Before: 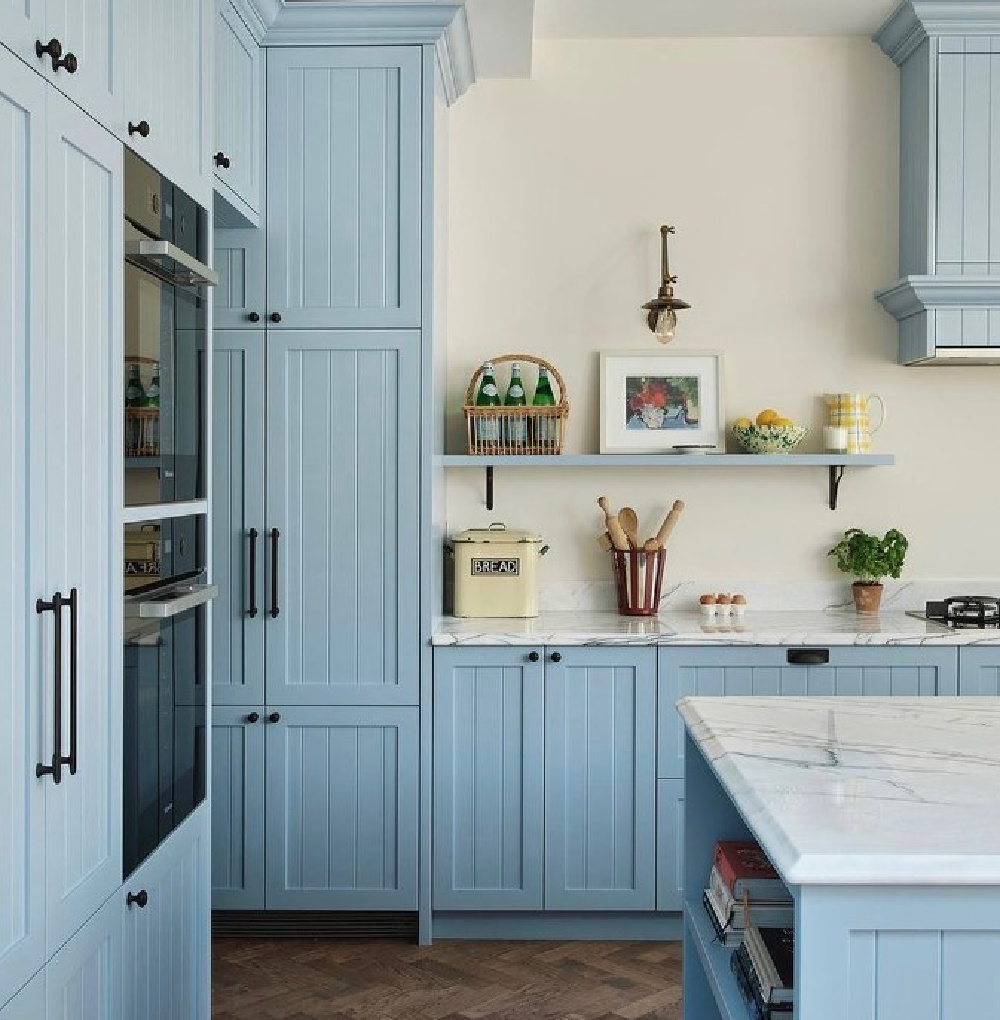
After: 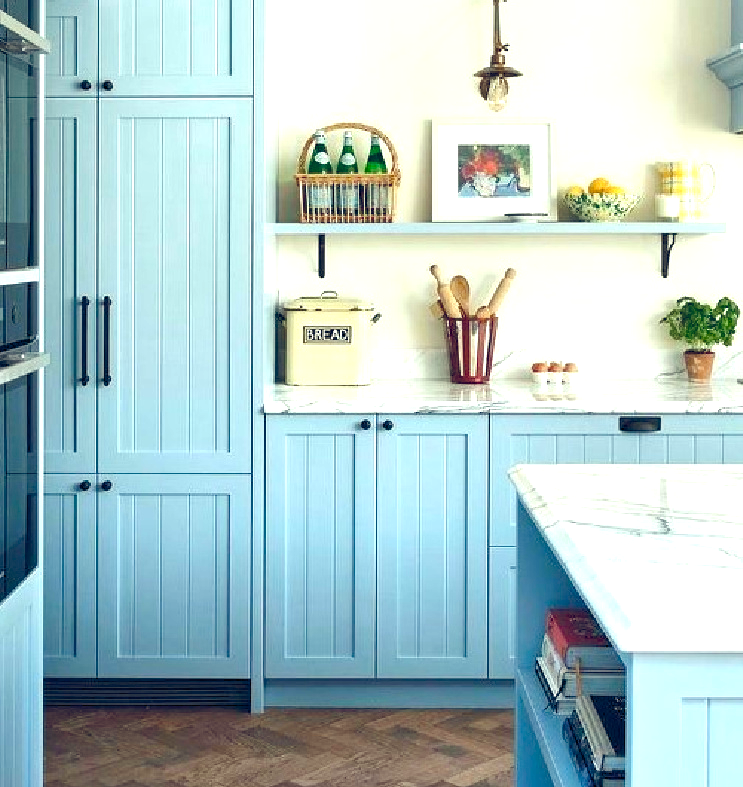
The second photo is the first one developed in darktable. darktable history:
exposure: black level correction 0, exposure 0.953 EV, compensate exposure bias true, compensate highlight preservation false
color correction: highlights a* -8.04, highlights b* 3.52
color balance rgb: highlights gain › luminance 7.541%, highlights gain › chroma 0.986%, highlights gain › hue 48.4°, global offset › chroma 0.244%, global offset › hue 255.79°, perceptual saturation grading › global saturation 20%, perceptual saturation grading › highlights -14.363%, perceptual saturation grading › shadows 49.384%
crop: left 16.846%, top 22.756%, right 8.816%
